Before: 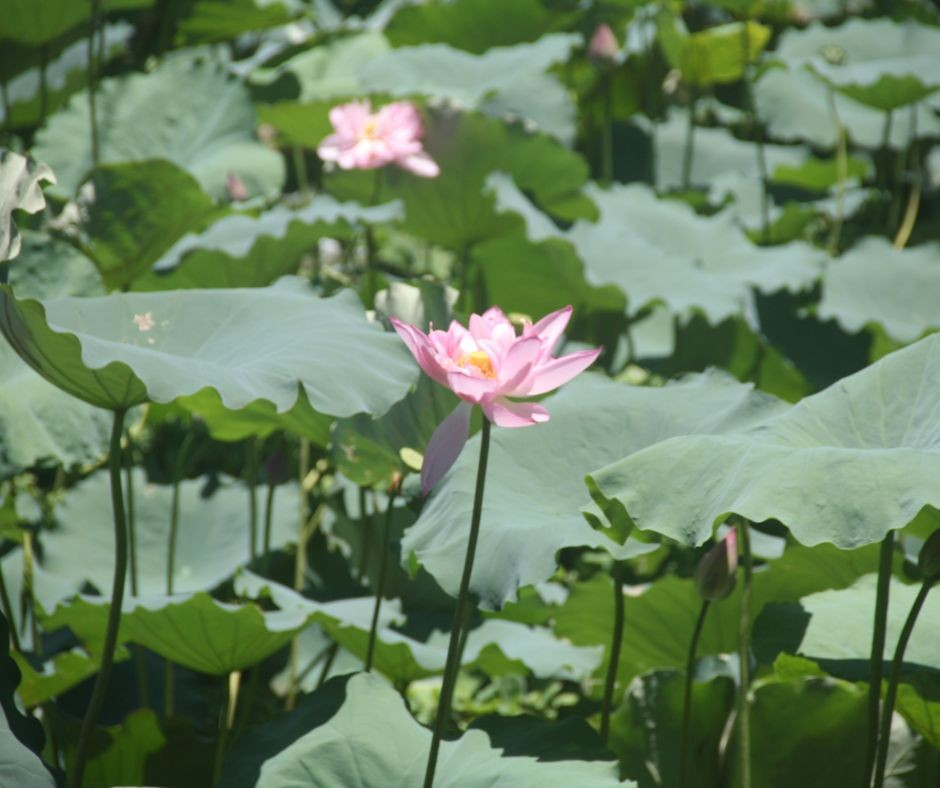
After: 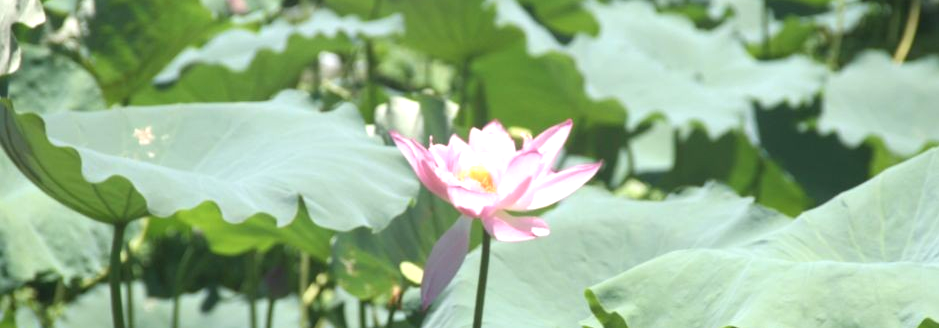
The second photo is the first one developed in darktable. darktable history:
crop and rotate: top 23.851%, bottom 34.432%
exposure: black level correction 0, exposure 0.692 EV, compensate highlight preservation false
